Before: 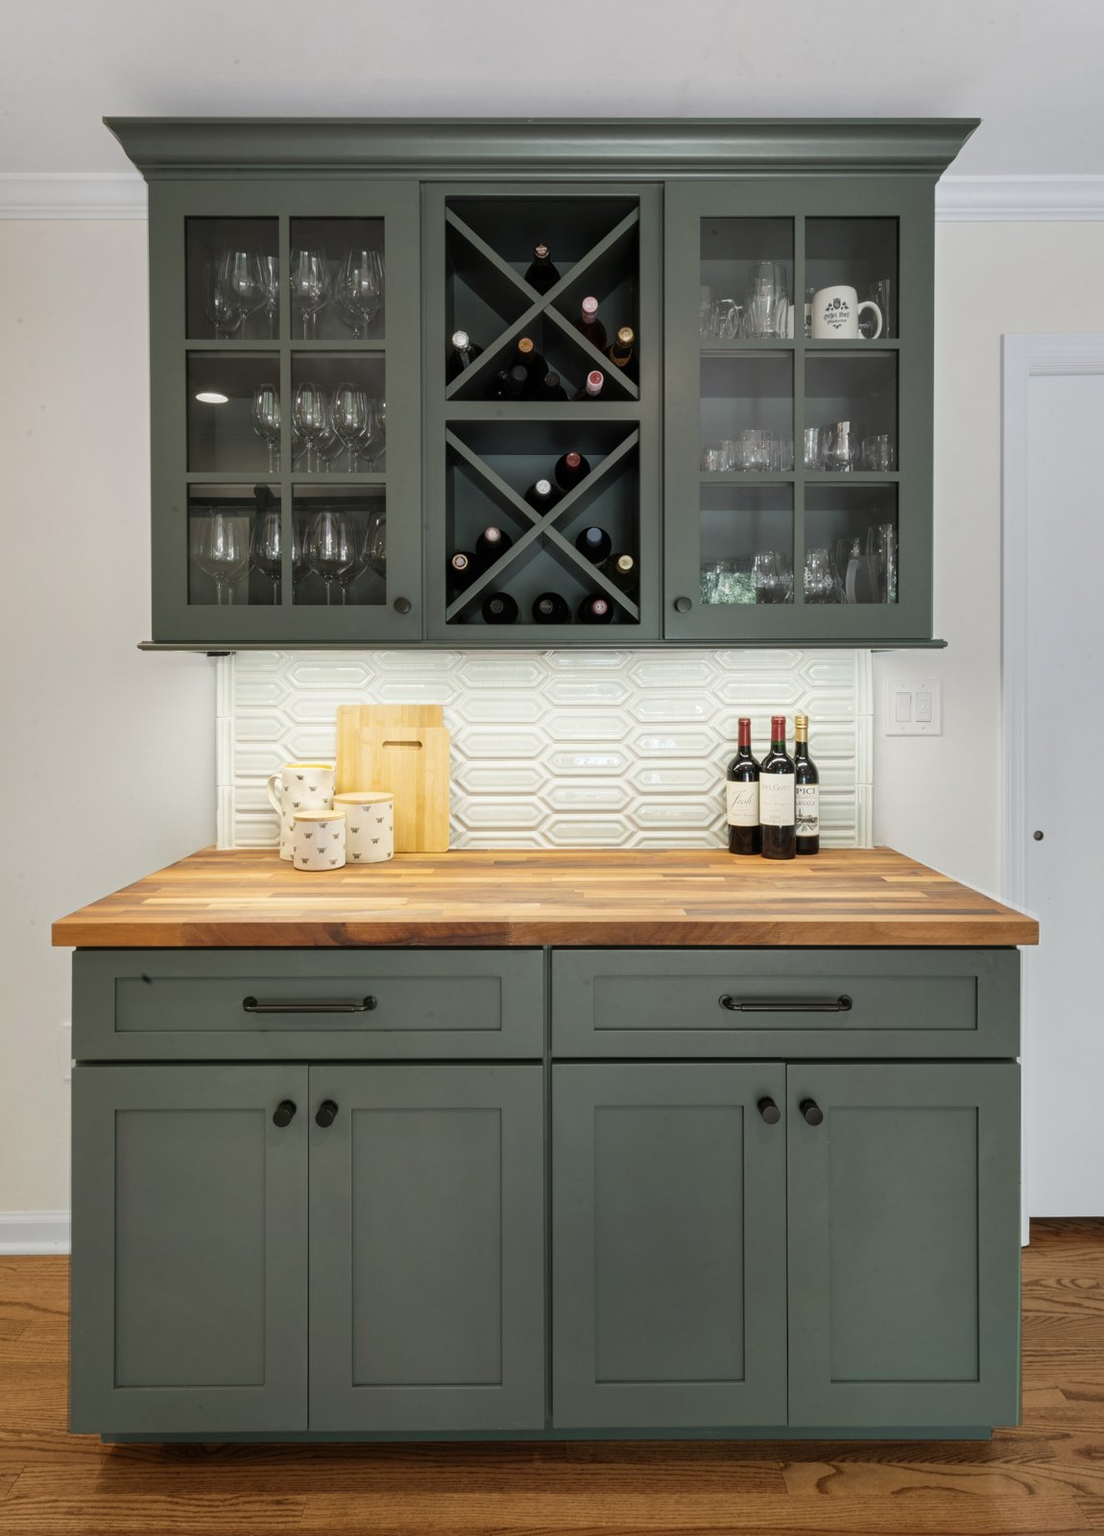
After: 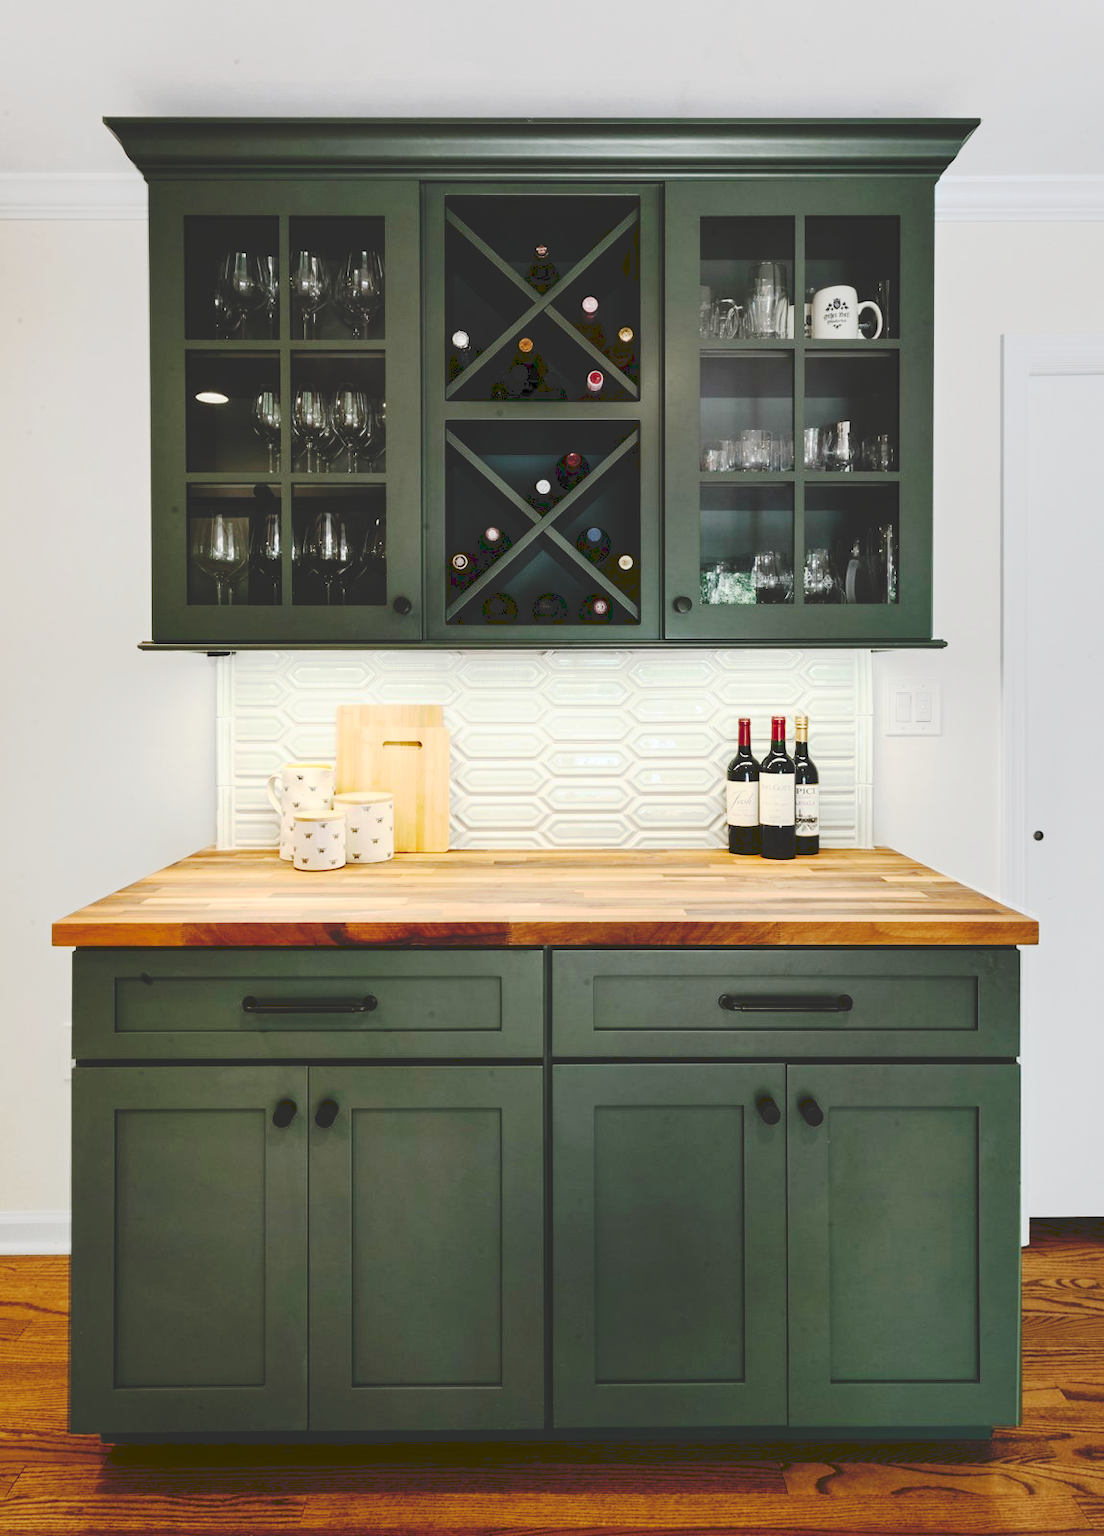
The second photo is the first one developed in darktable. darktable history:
contrast brightness saturation: contrast 0.13, brightness -0.05, saturation 0.16
tone curve: curves: ch0 [(0, 0) (0.003, 0.169) (0.011, 0.169) (0.025, 0.169) (0.044, 0.173) (0.069, 0.178) (0.1, 0.183) (0.136, 0.185) (0.177, 0.197) (0.224, 0.227) (0.277, 0.292) (0.335, 0.391) (0.399, 0.491) (0.468, 0.592) (0.543, 0.672) (0.623, 0.734) (0.709, 0.785) (0.801, 0.844) (0.898, 0.893) (1, 1)], preserve colors none
base curve: curves: ch0 [(0, 0) (0.257, 0.25) (0.482, 0.586) (0.757, 0.871) (1, 1)]
